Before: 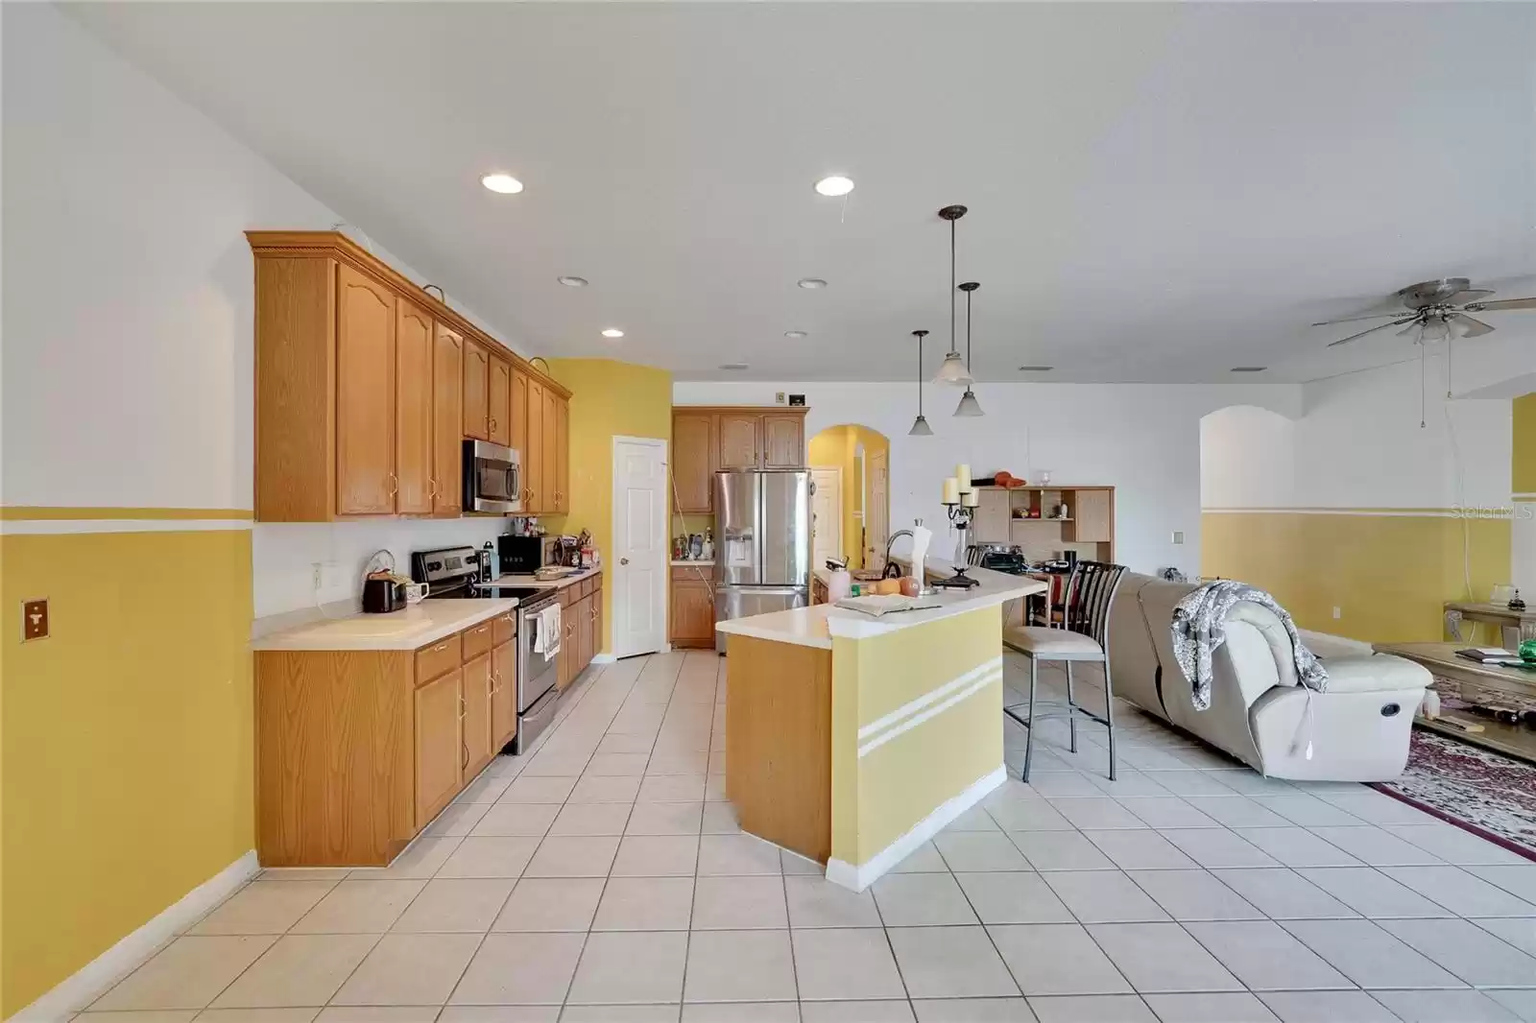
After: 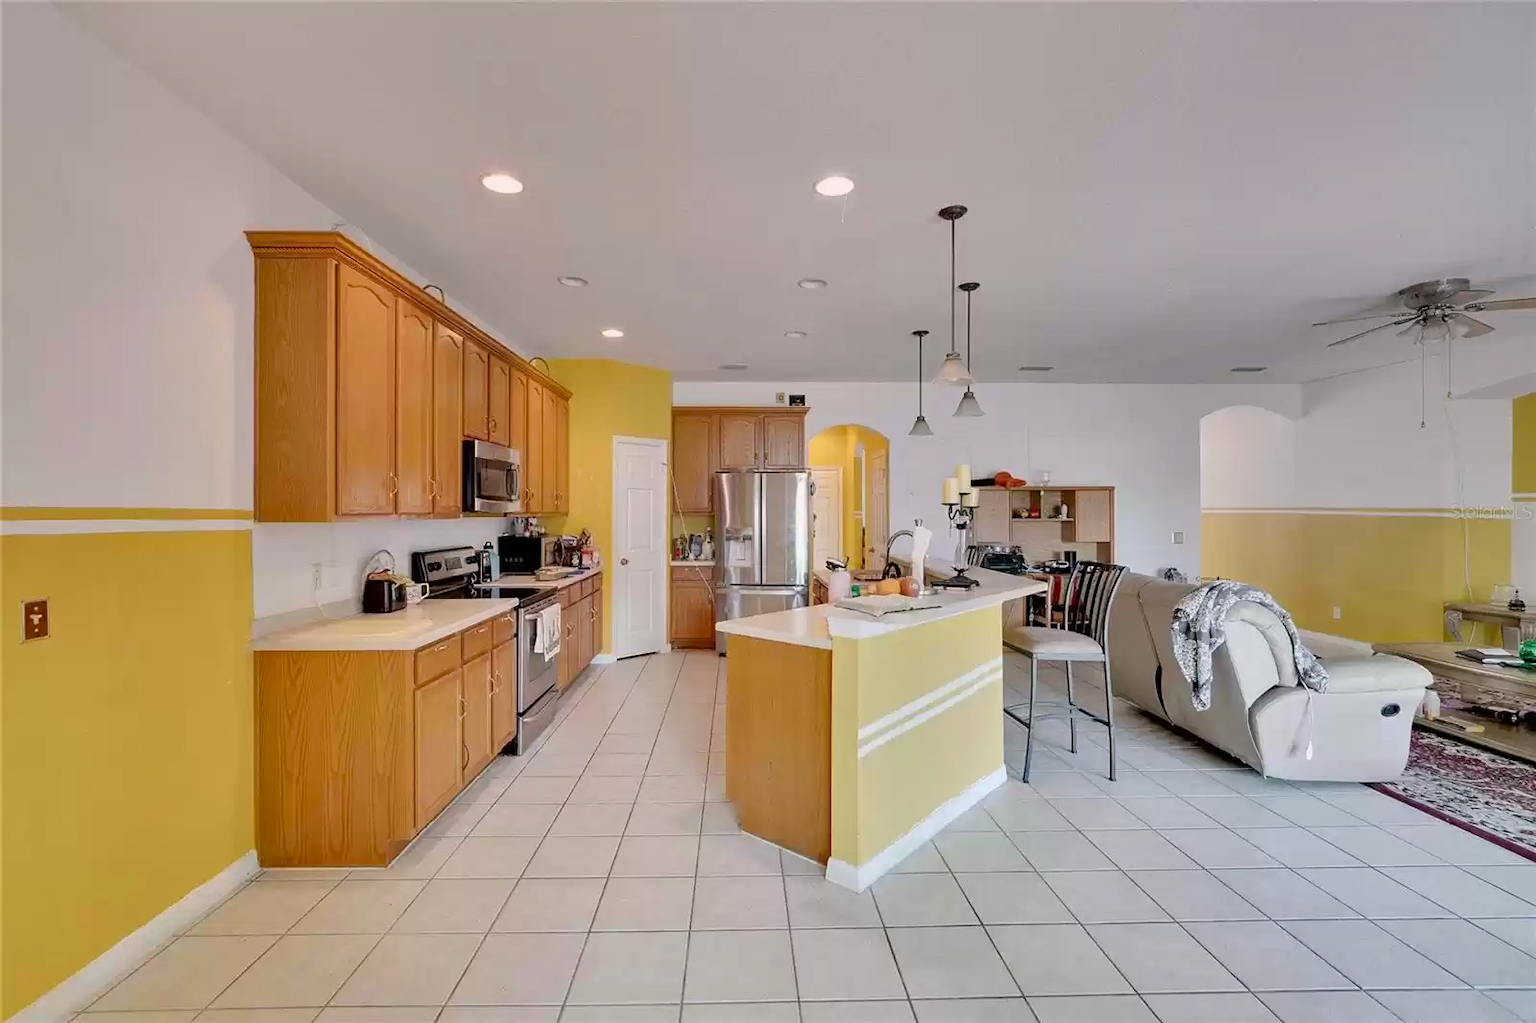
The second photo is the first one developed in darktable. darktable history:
color balance: output saturation 110%
graduated density: density 0.38 EV, hardness 21%, rotation -6.11°, saturation 32%
